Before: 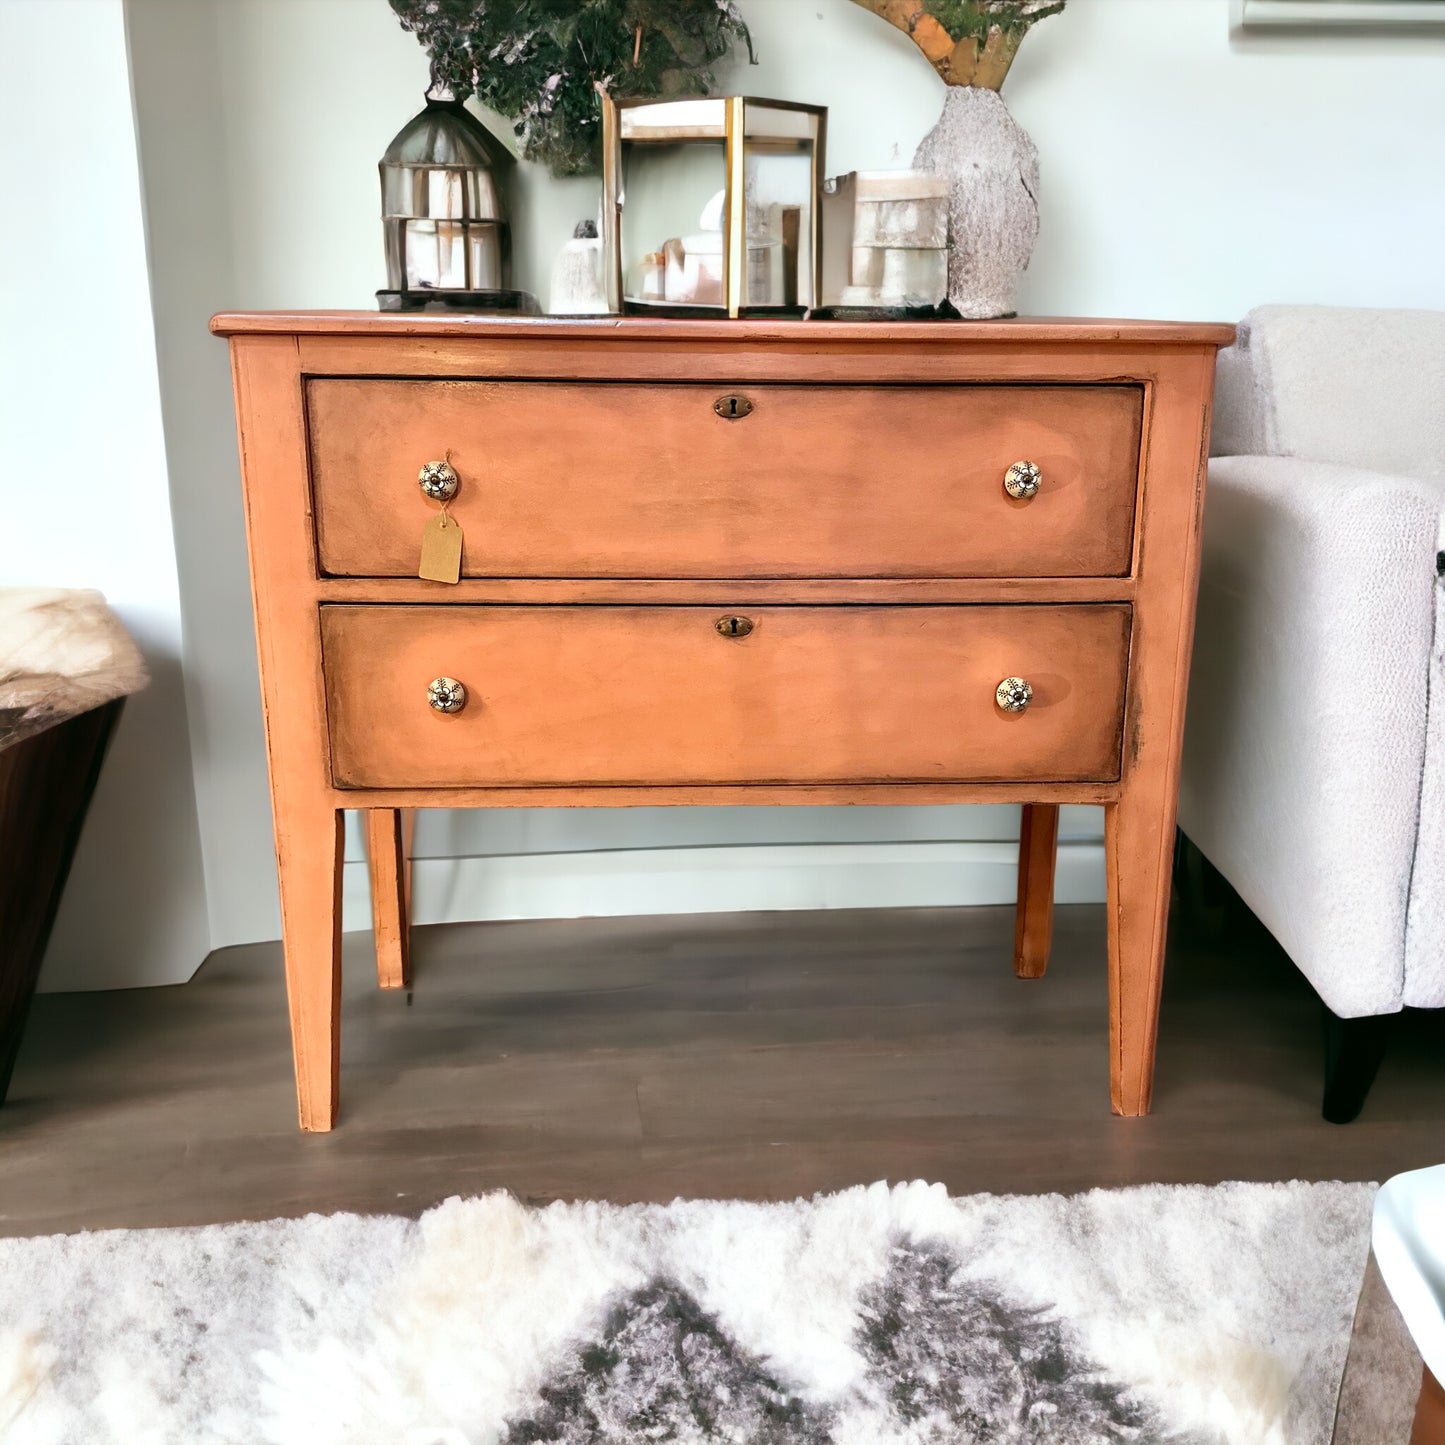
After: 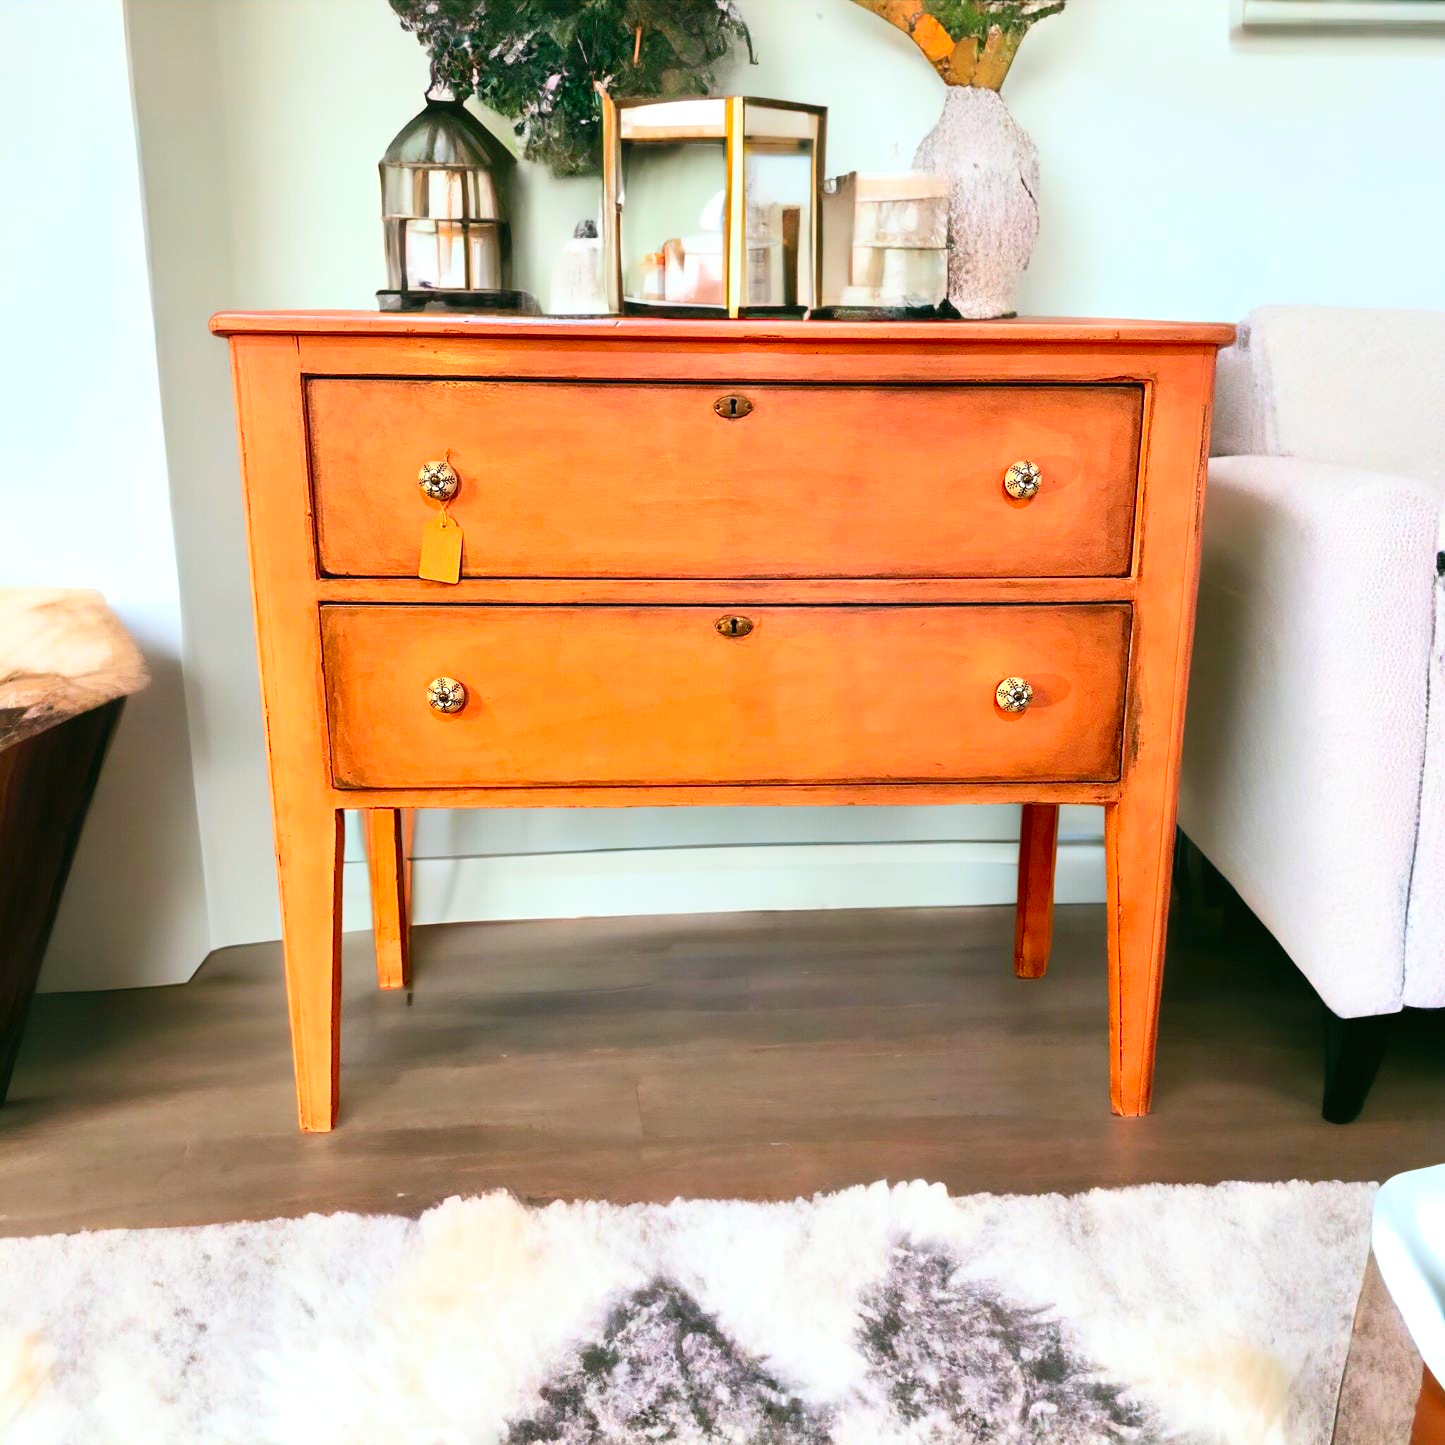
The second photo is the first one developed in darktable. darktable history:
contrast equalizer: octaves 7, y [[0.5, 0.5, 0.468, 0.5, 0.5, 0.5], [0.5 ×6], [0.5 ×6], [0 ×6], [0 ×6]], mix 0.317
contrast brightness saturation: contrast 0.201, brightness 0.193, saturation 0.815
